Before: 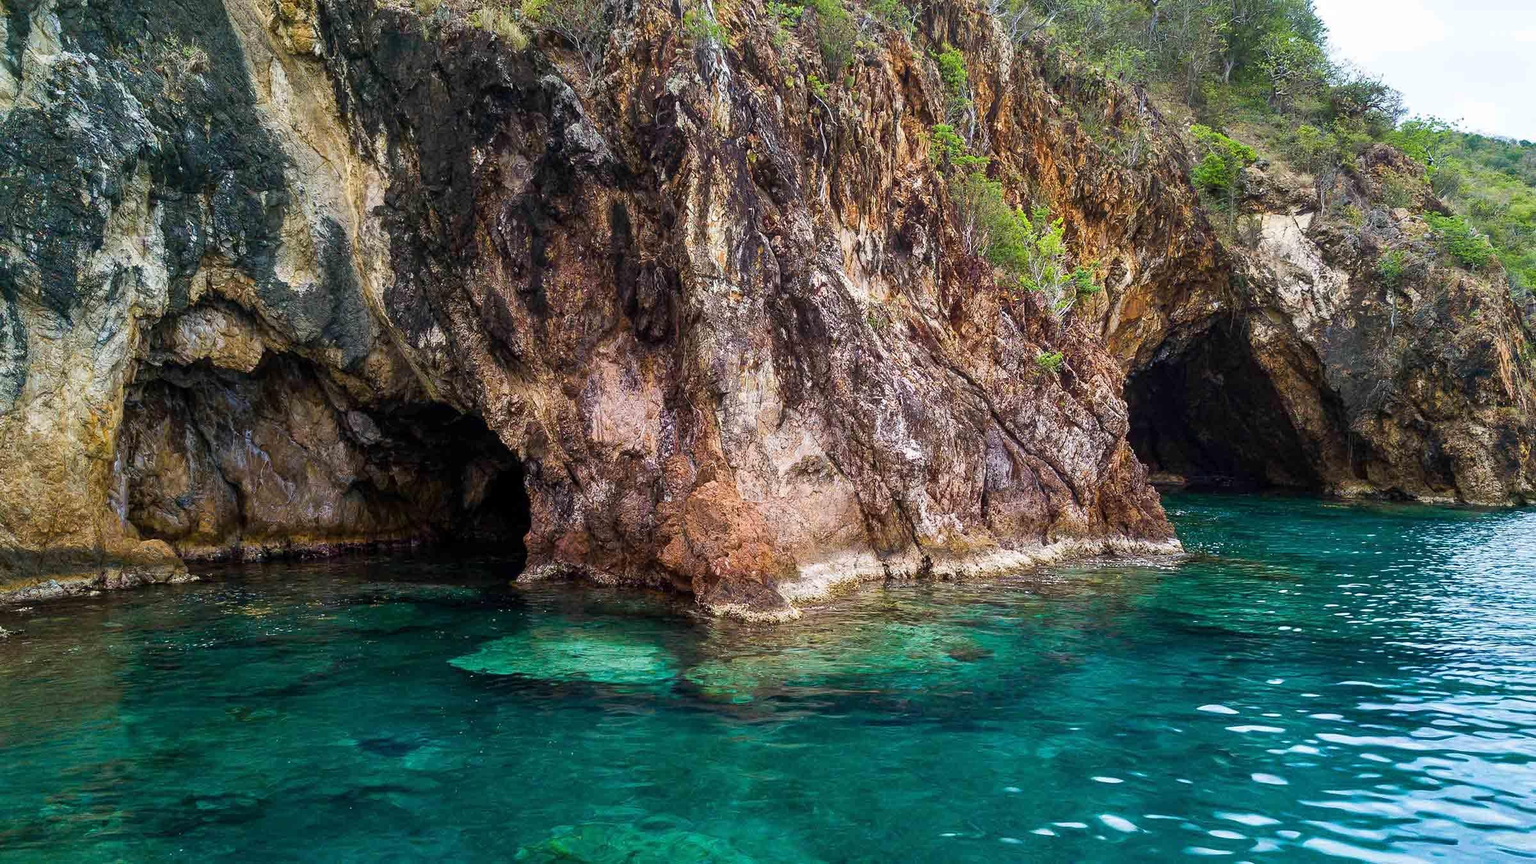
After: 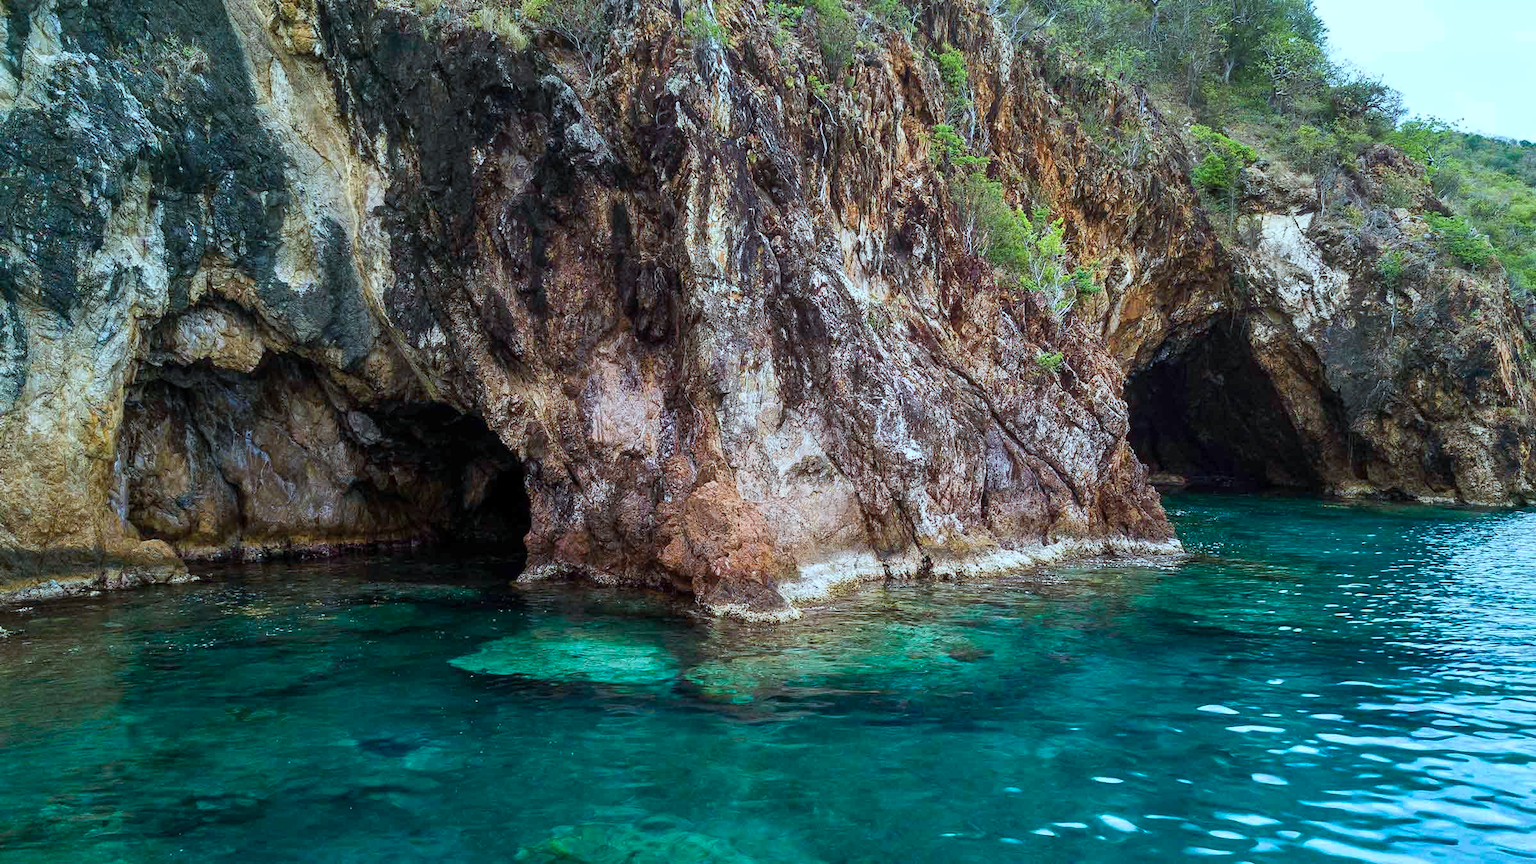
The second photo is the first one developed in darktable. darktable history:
color correction: highlights a* -11.27, highlights b* -15.4
